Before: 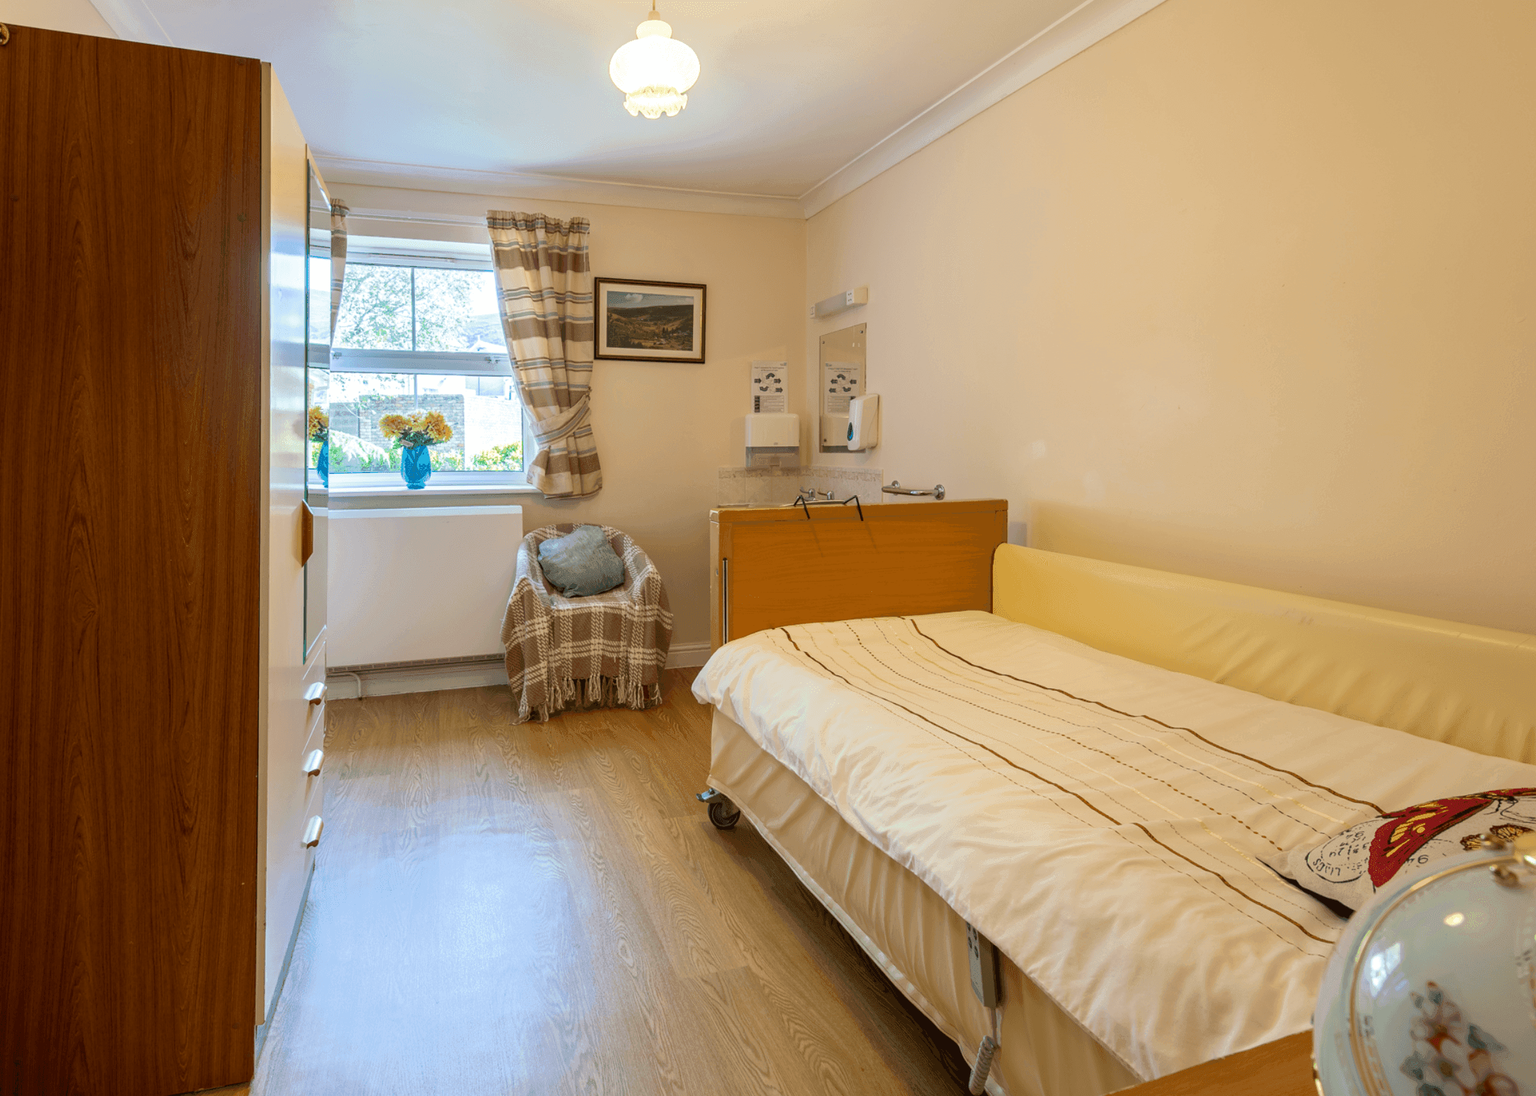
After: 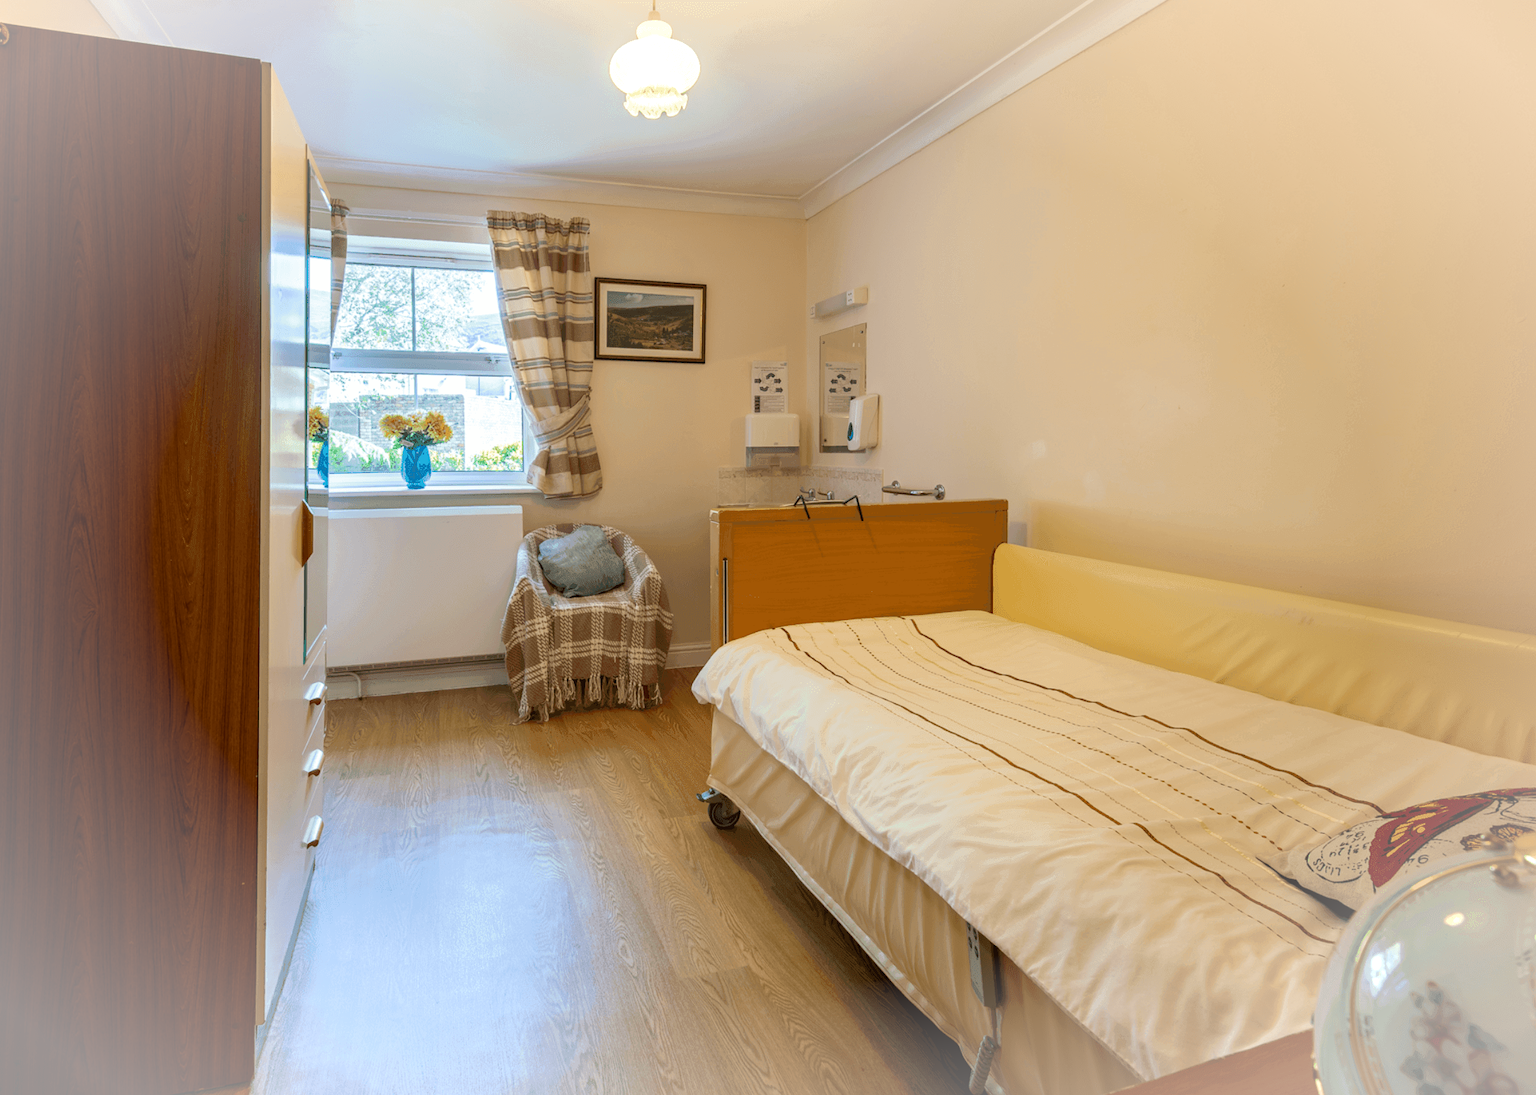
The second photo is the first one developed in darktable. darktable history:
vignetting: brightness 0.289, saturation 0.002, automatic ratio true
